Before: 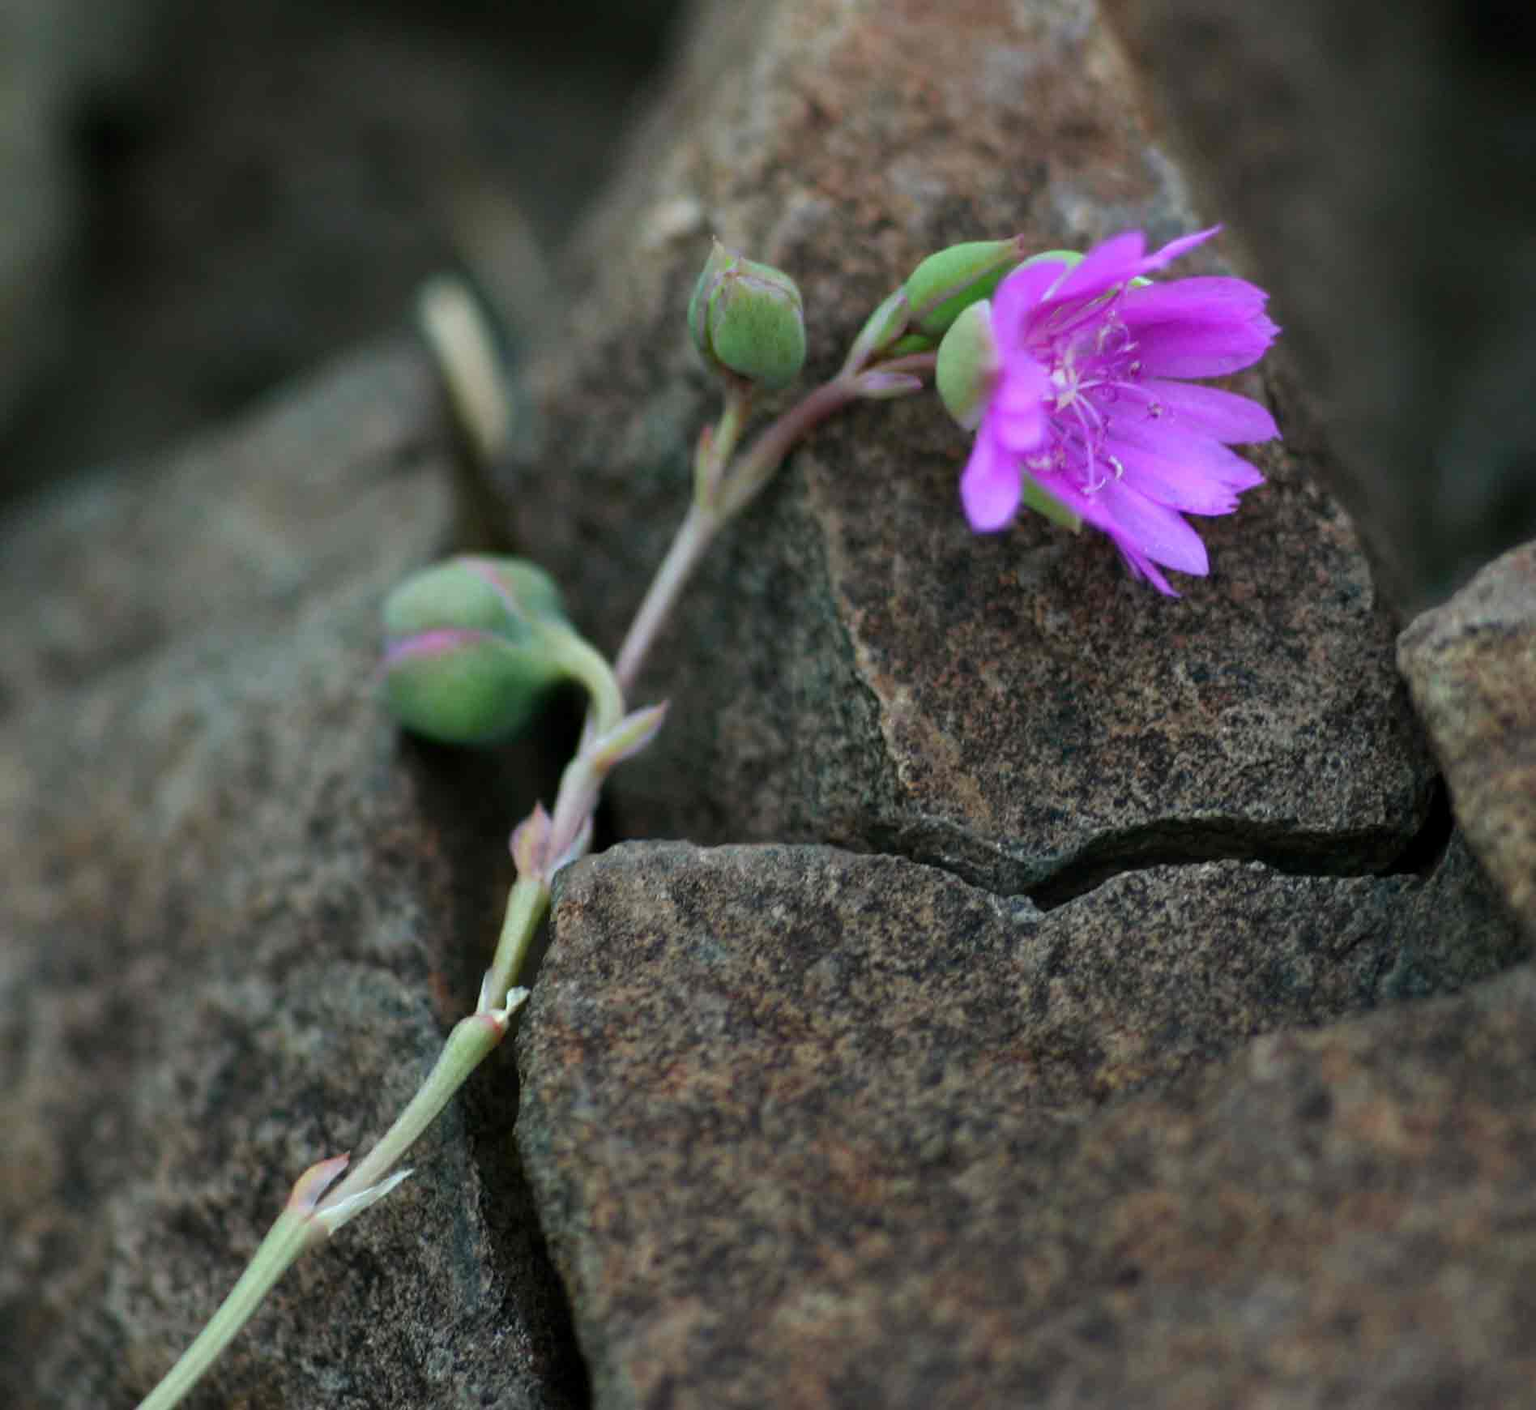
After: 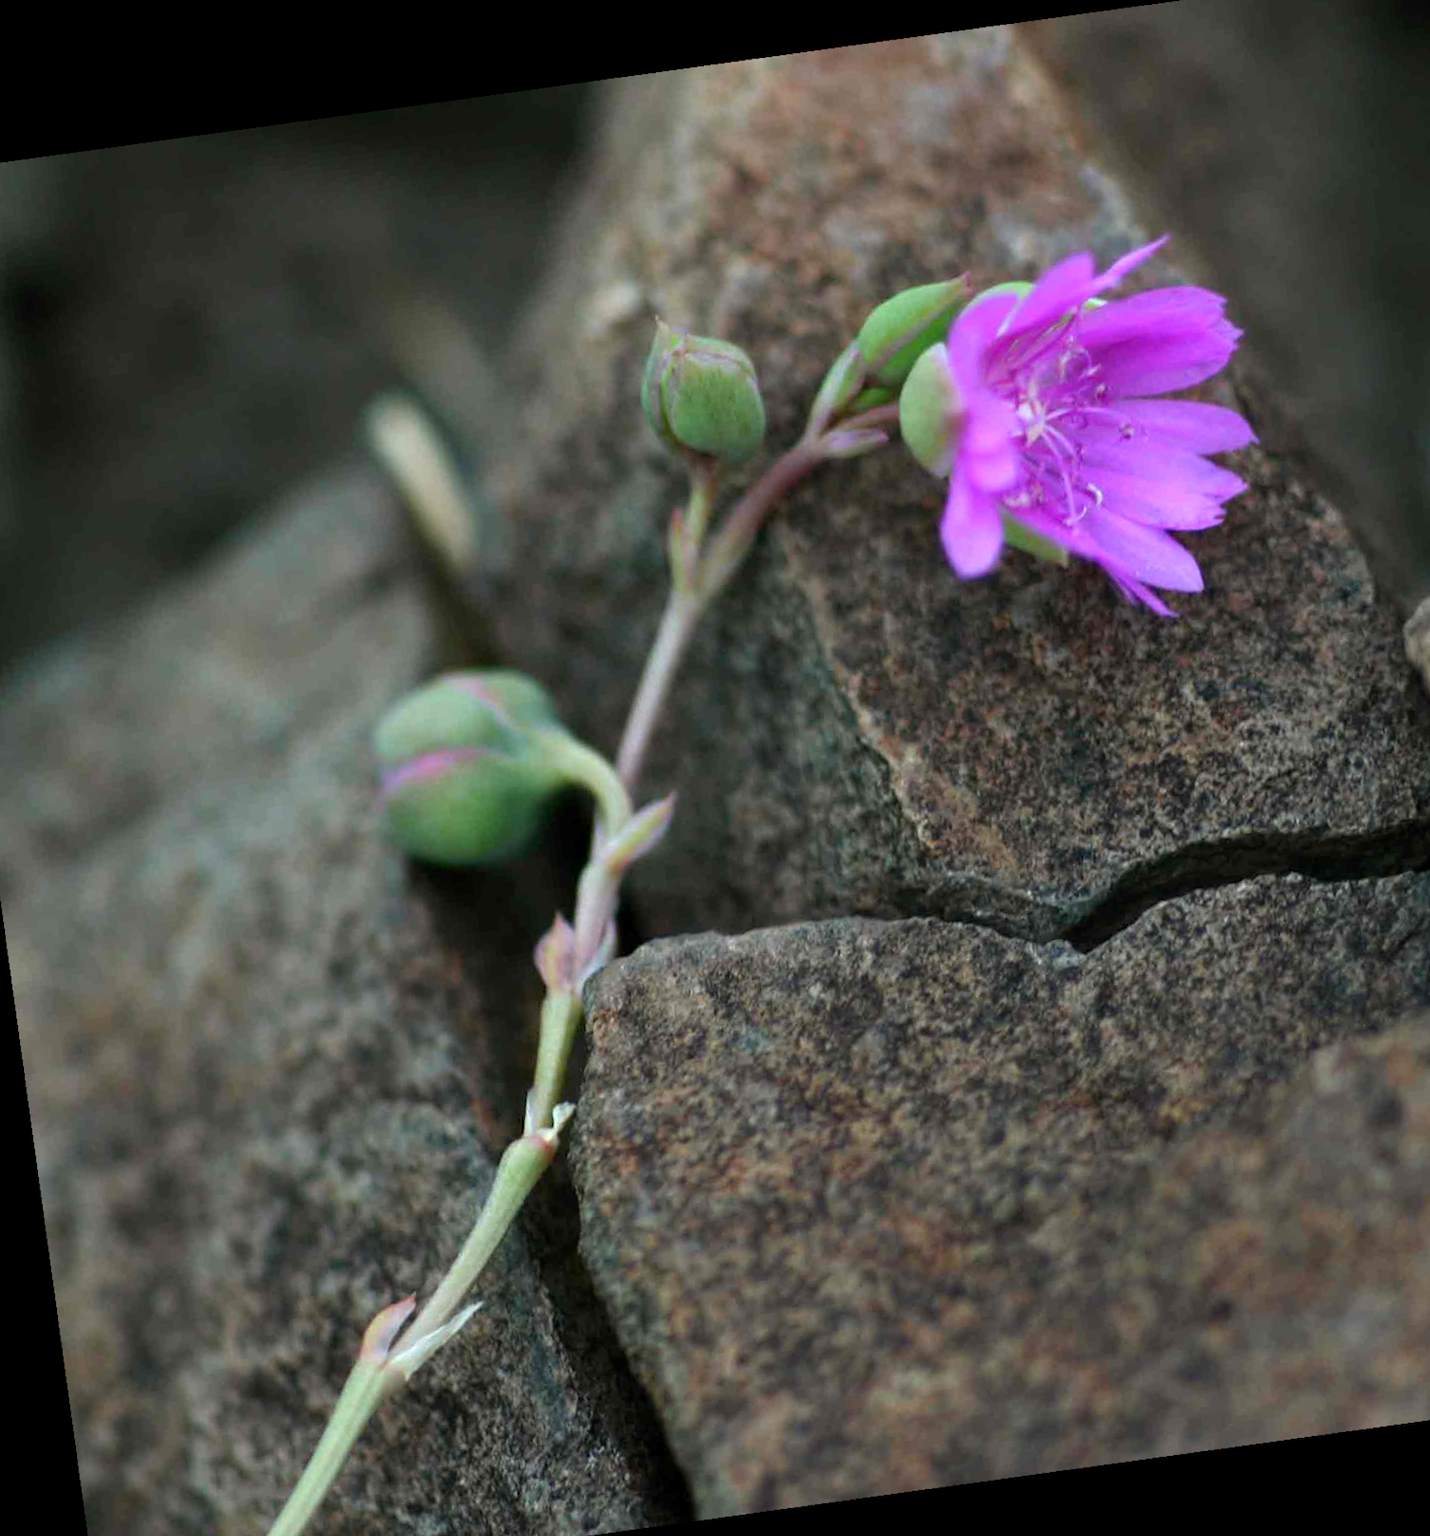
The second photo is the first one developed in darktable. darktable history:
exposure: exposure 0.2 EV, compensate highlight preservation false
crop and rotate: angle 1°, left 4.281%, top 0.642%, right 11.383%, bottom 2.486%
rotate and perspective: rotation -6.83°, automatic cropping off
